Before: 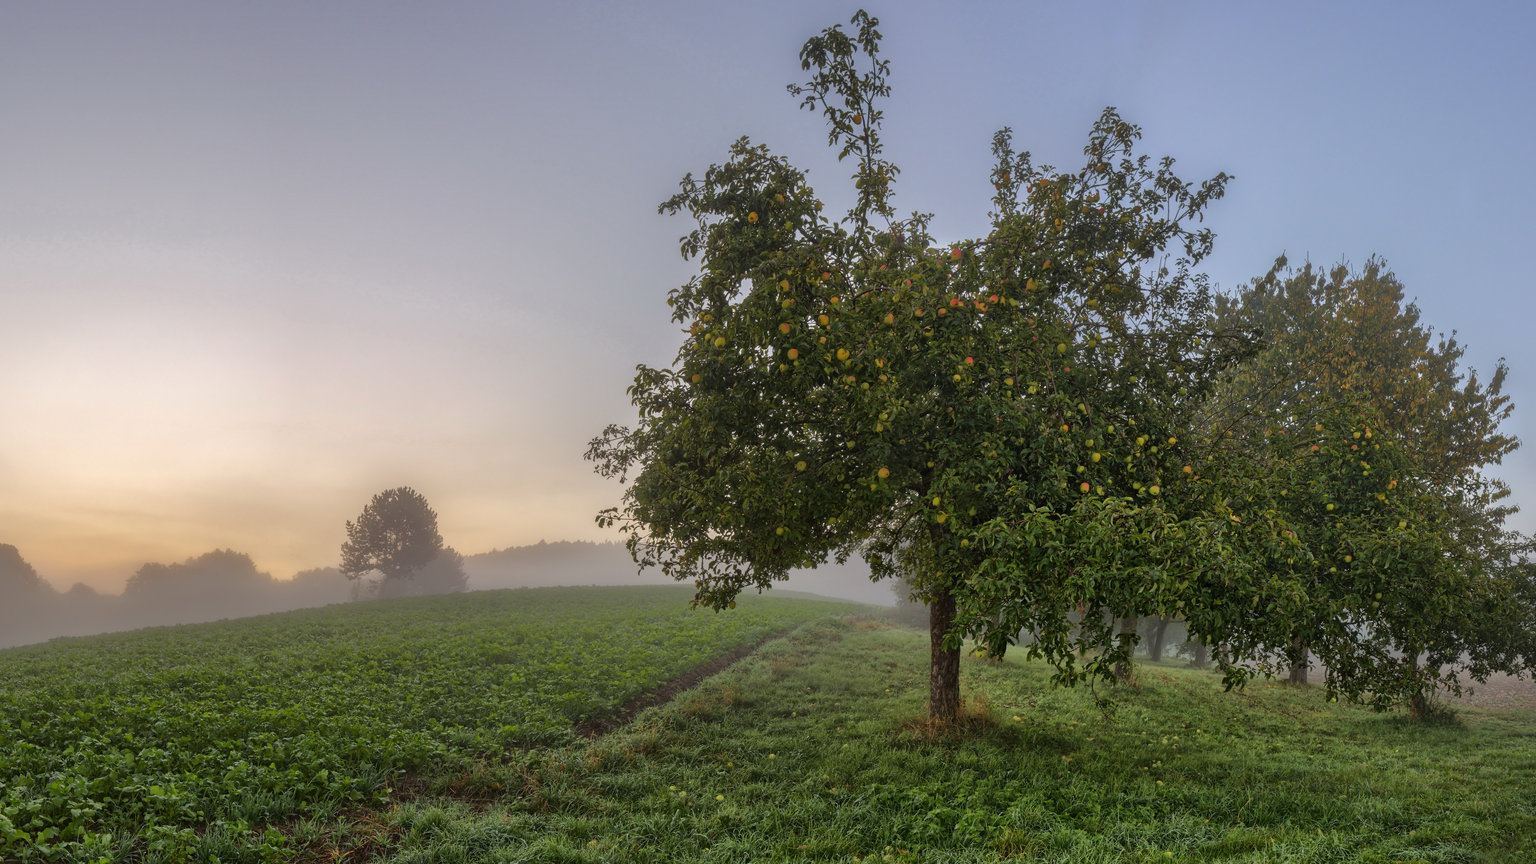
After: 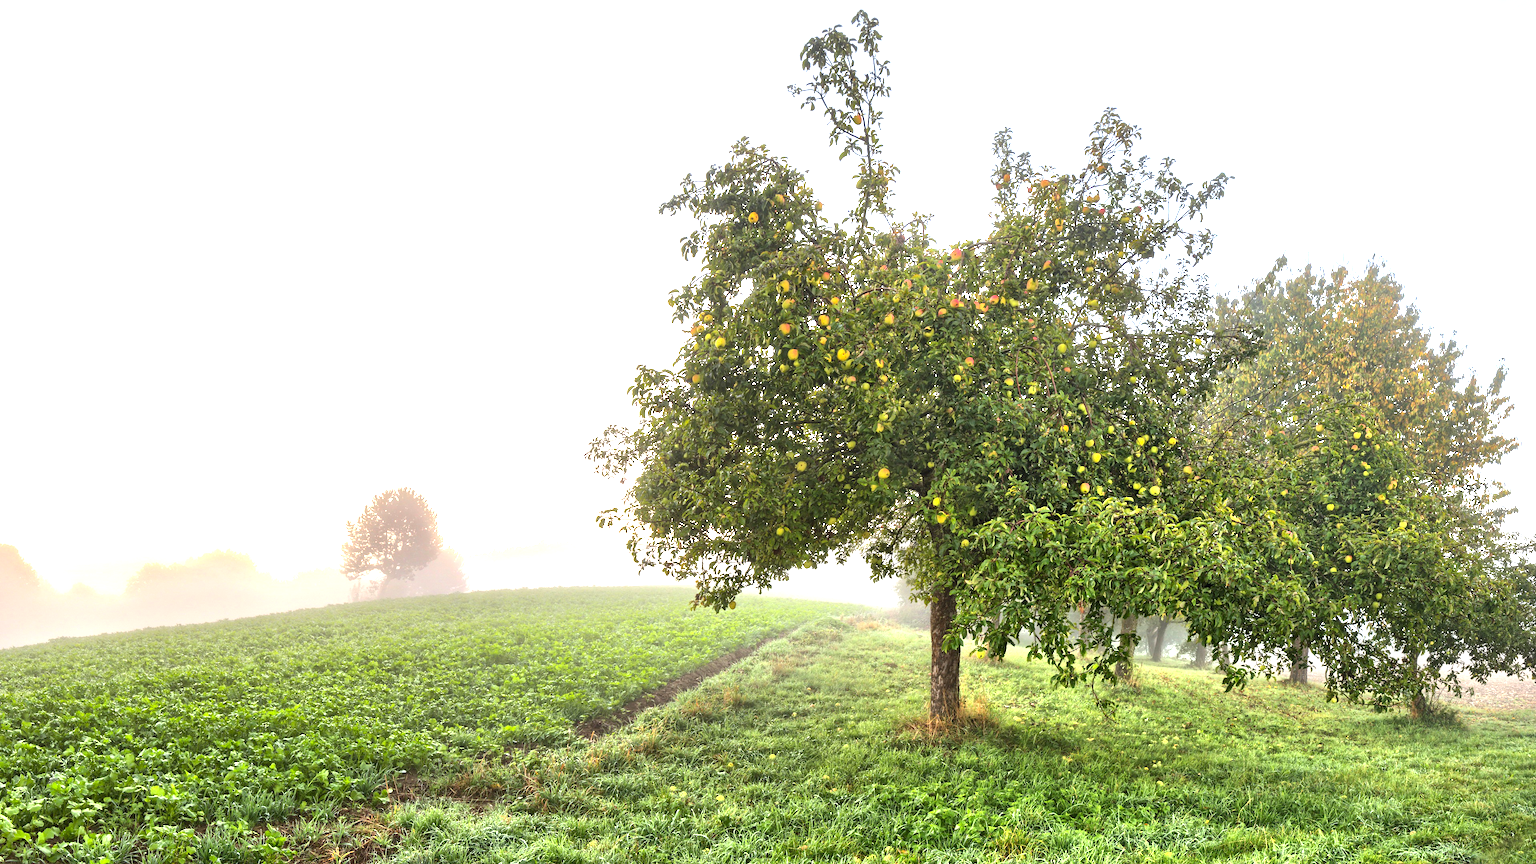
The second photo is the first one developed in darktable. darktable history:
exposure: black level correction 0, exposure 1.2 EV, compensate highlight preservation false
levels: levels [0, 0.374, 0.749]
